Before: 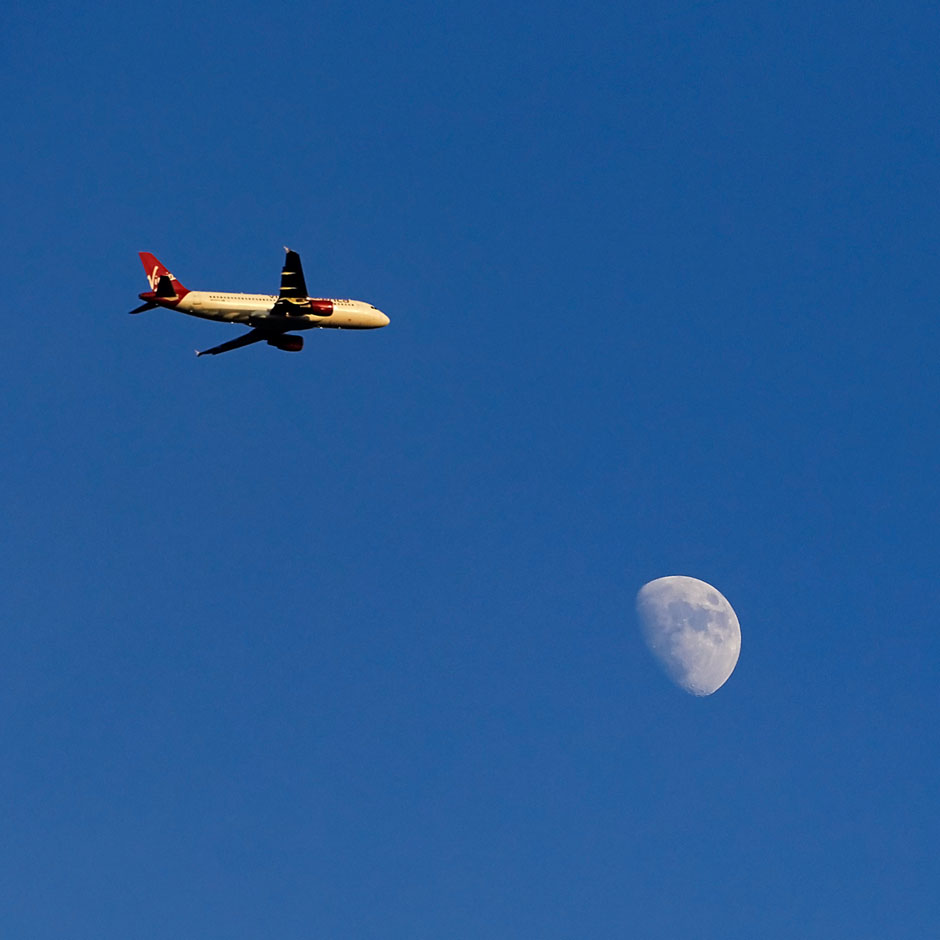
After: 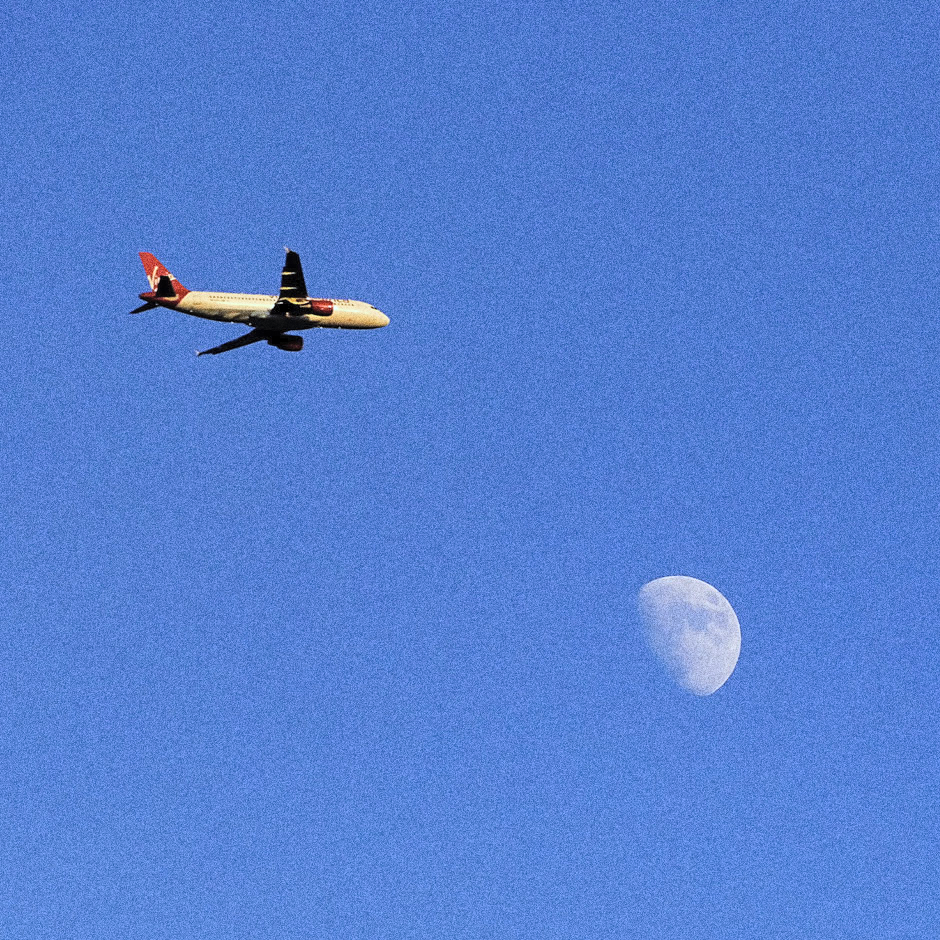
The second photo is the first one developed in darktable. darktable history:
contrast brightness saturation: brightness 0.28
white balance: red 0.931, blue 1.11
grain: coarseness 10.62 ISO, strength 55.56%
